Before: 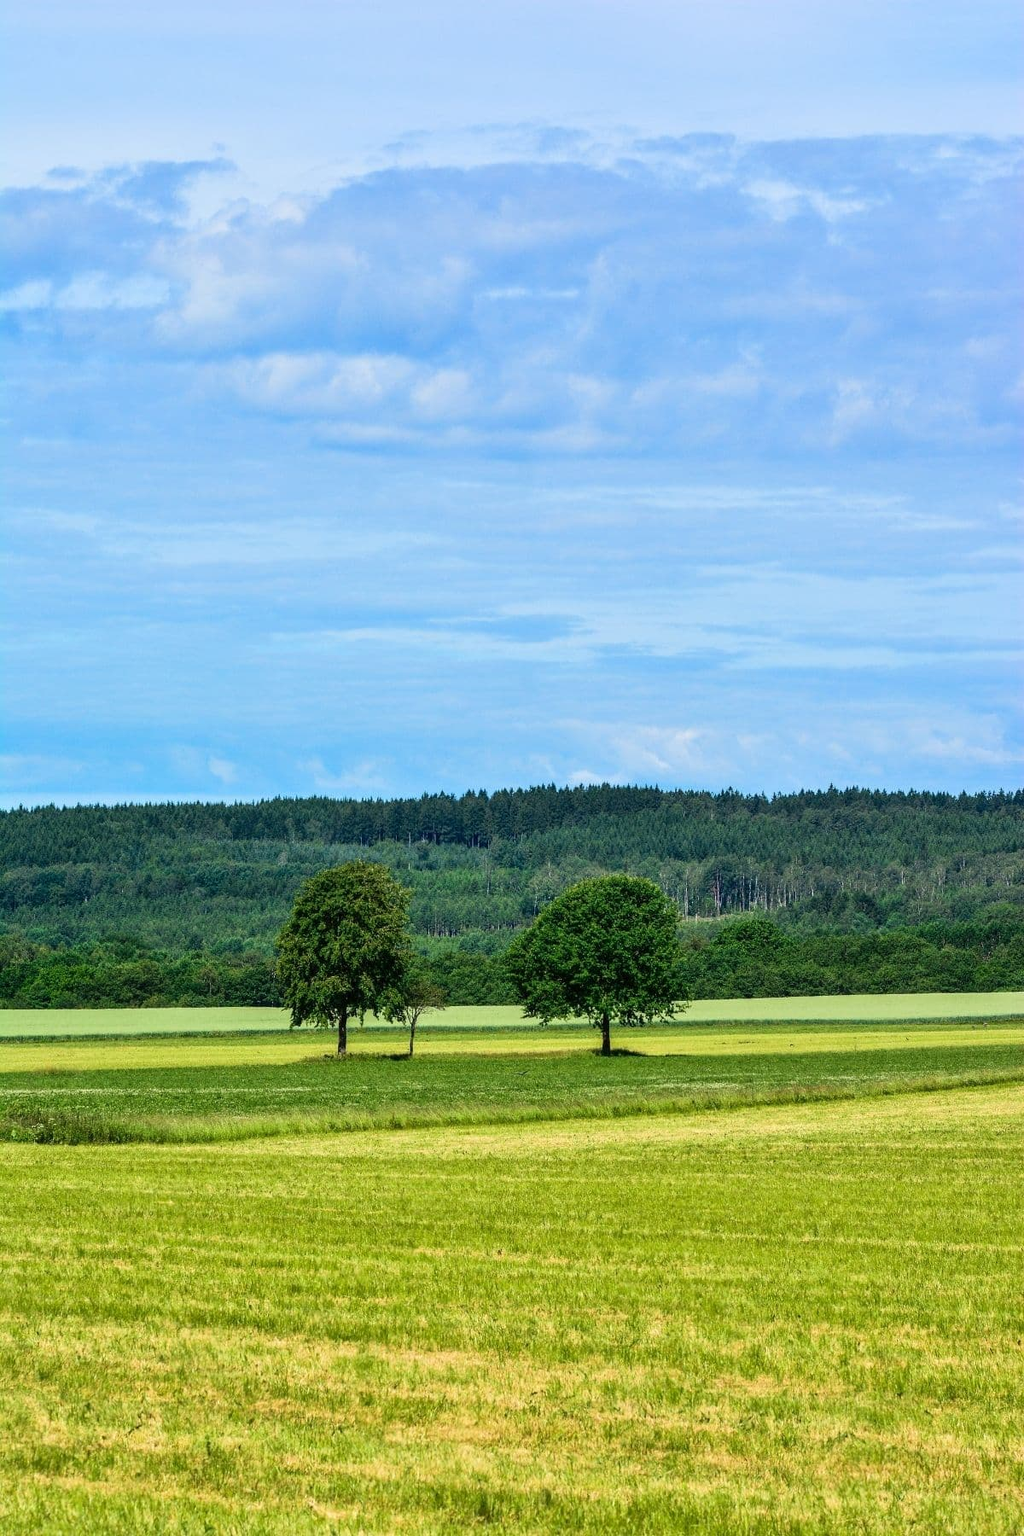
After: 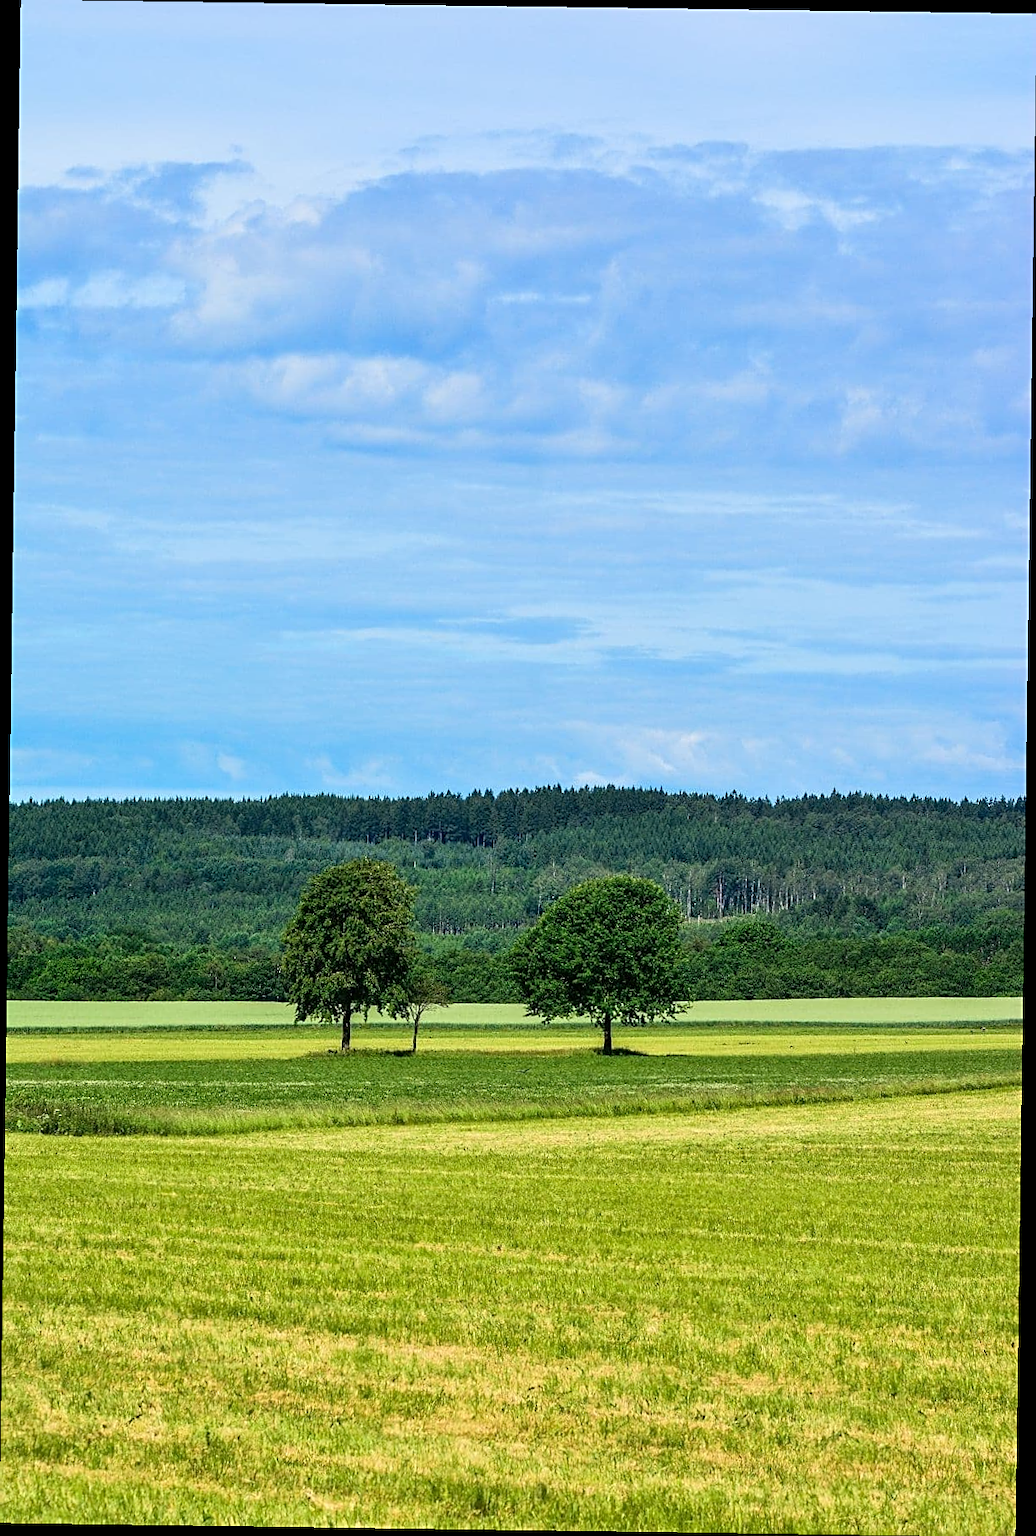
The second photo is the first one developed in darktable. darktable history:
sharpen: on, module defaults
rotate and perspective: rotation 0.8°, automatic cropping off
